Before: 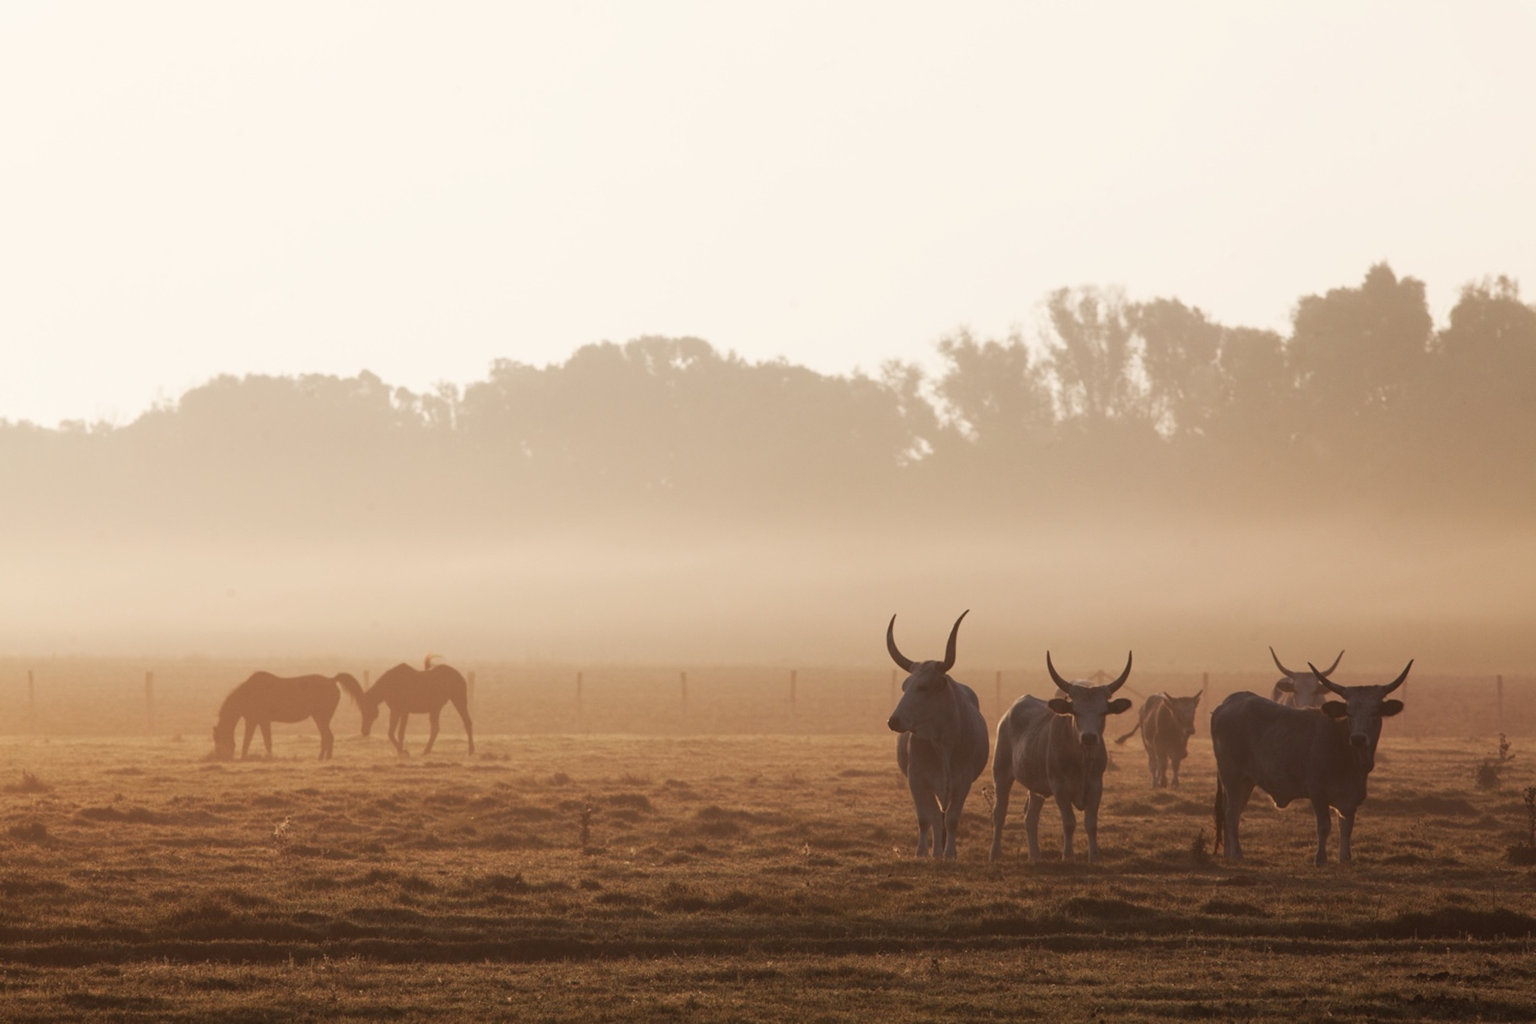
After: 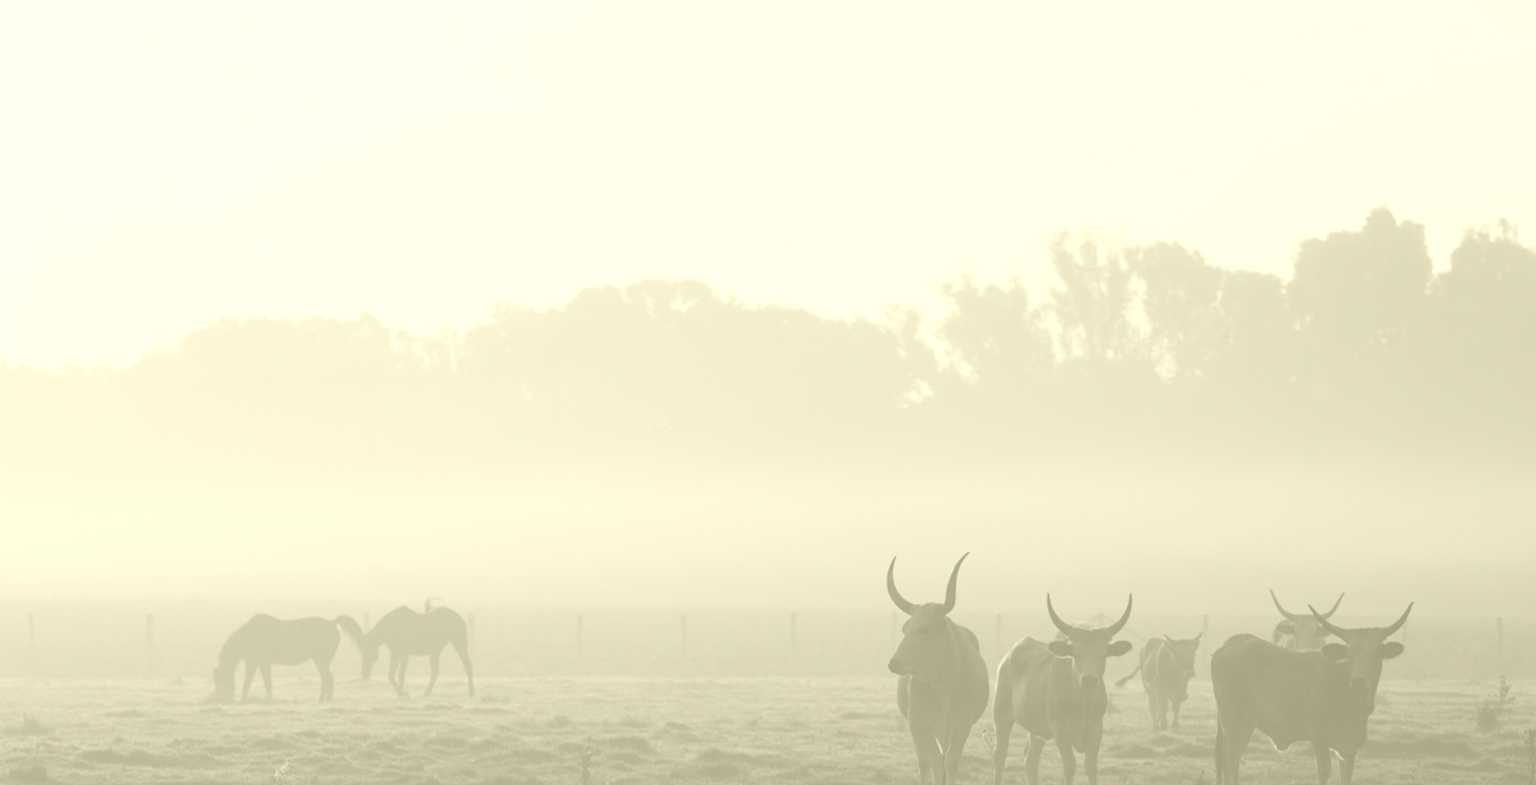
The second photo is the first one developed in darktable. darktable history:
crop: top 5.667%, bottom 17.637%
colorize: hue 43.2°, saturation 40%, version 1
